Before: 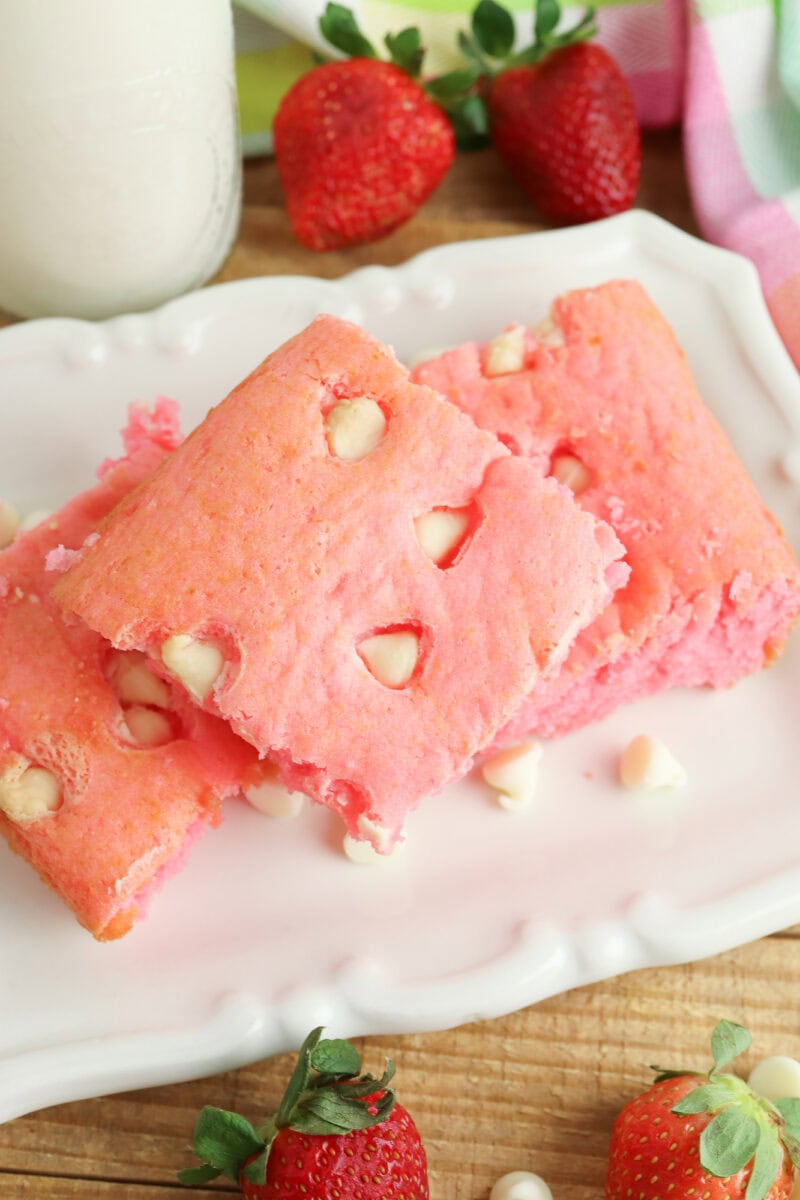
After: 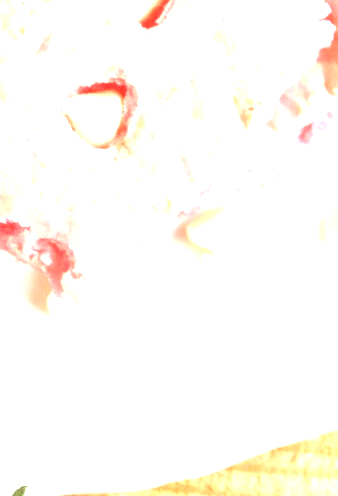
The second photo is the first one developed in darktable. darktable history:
exposure: black level correction 0.001, exposure 1.737 EV, compensate exposure bias true, compensate highlight preservation false
crop: left 37.033%, top 45.099%, right 20.67%, bottom 13.503%
